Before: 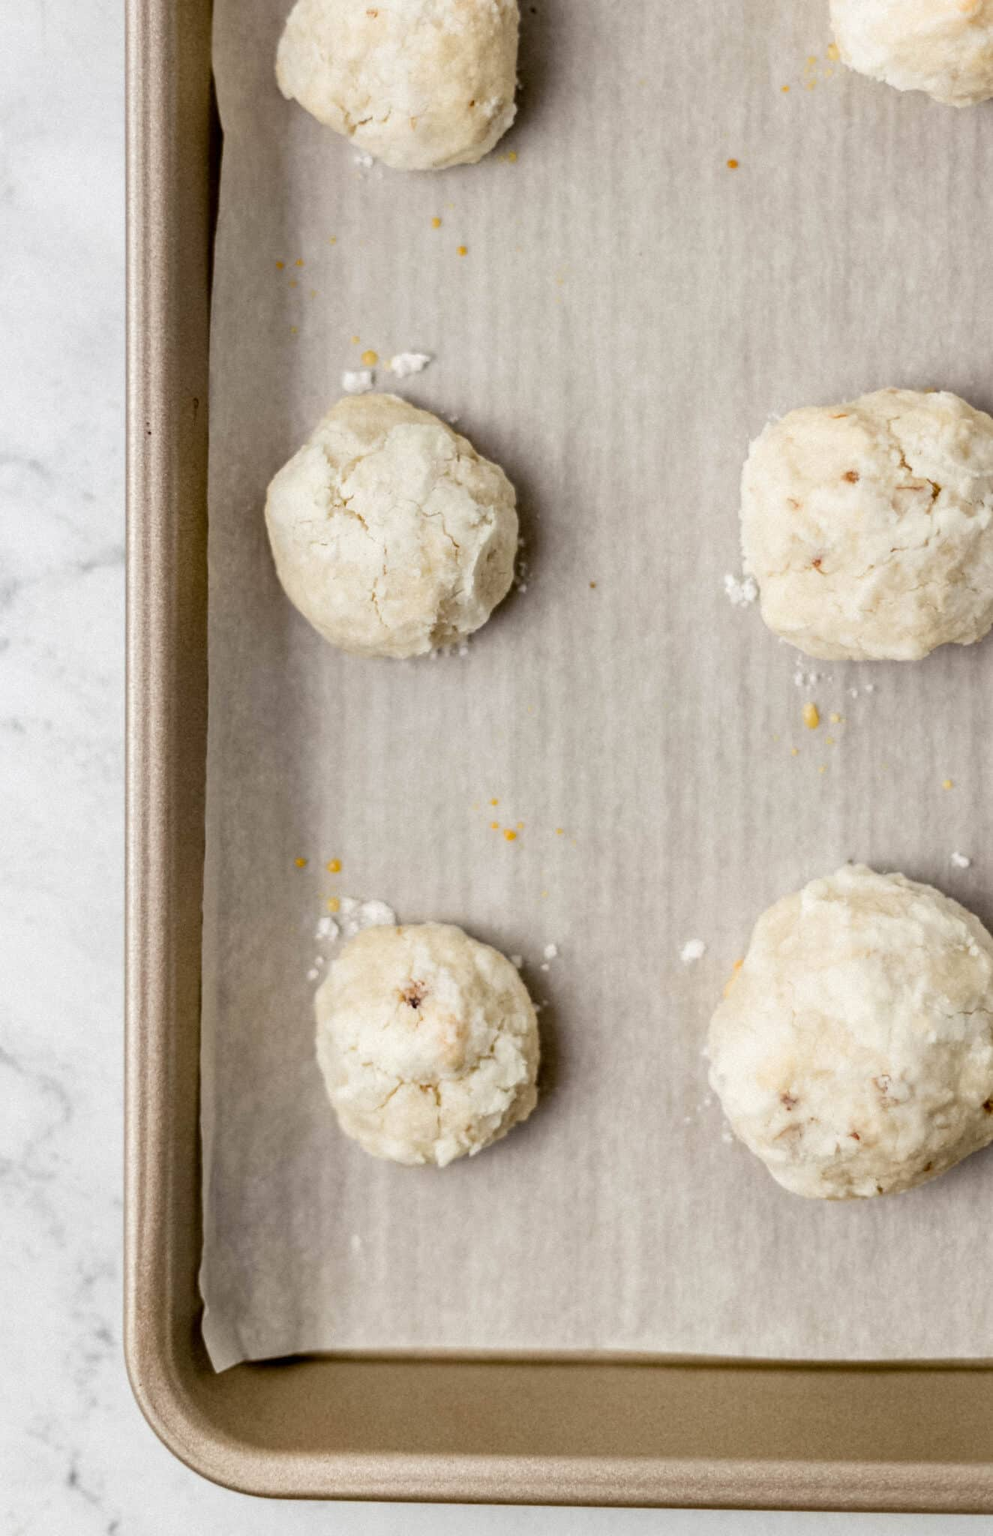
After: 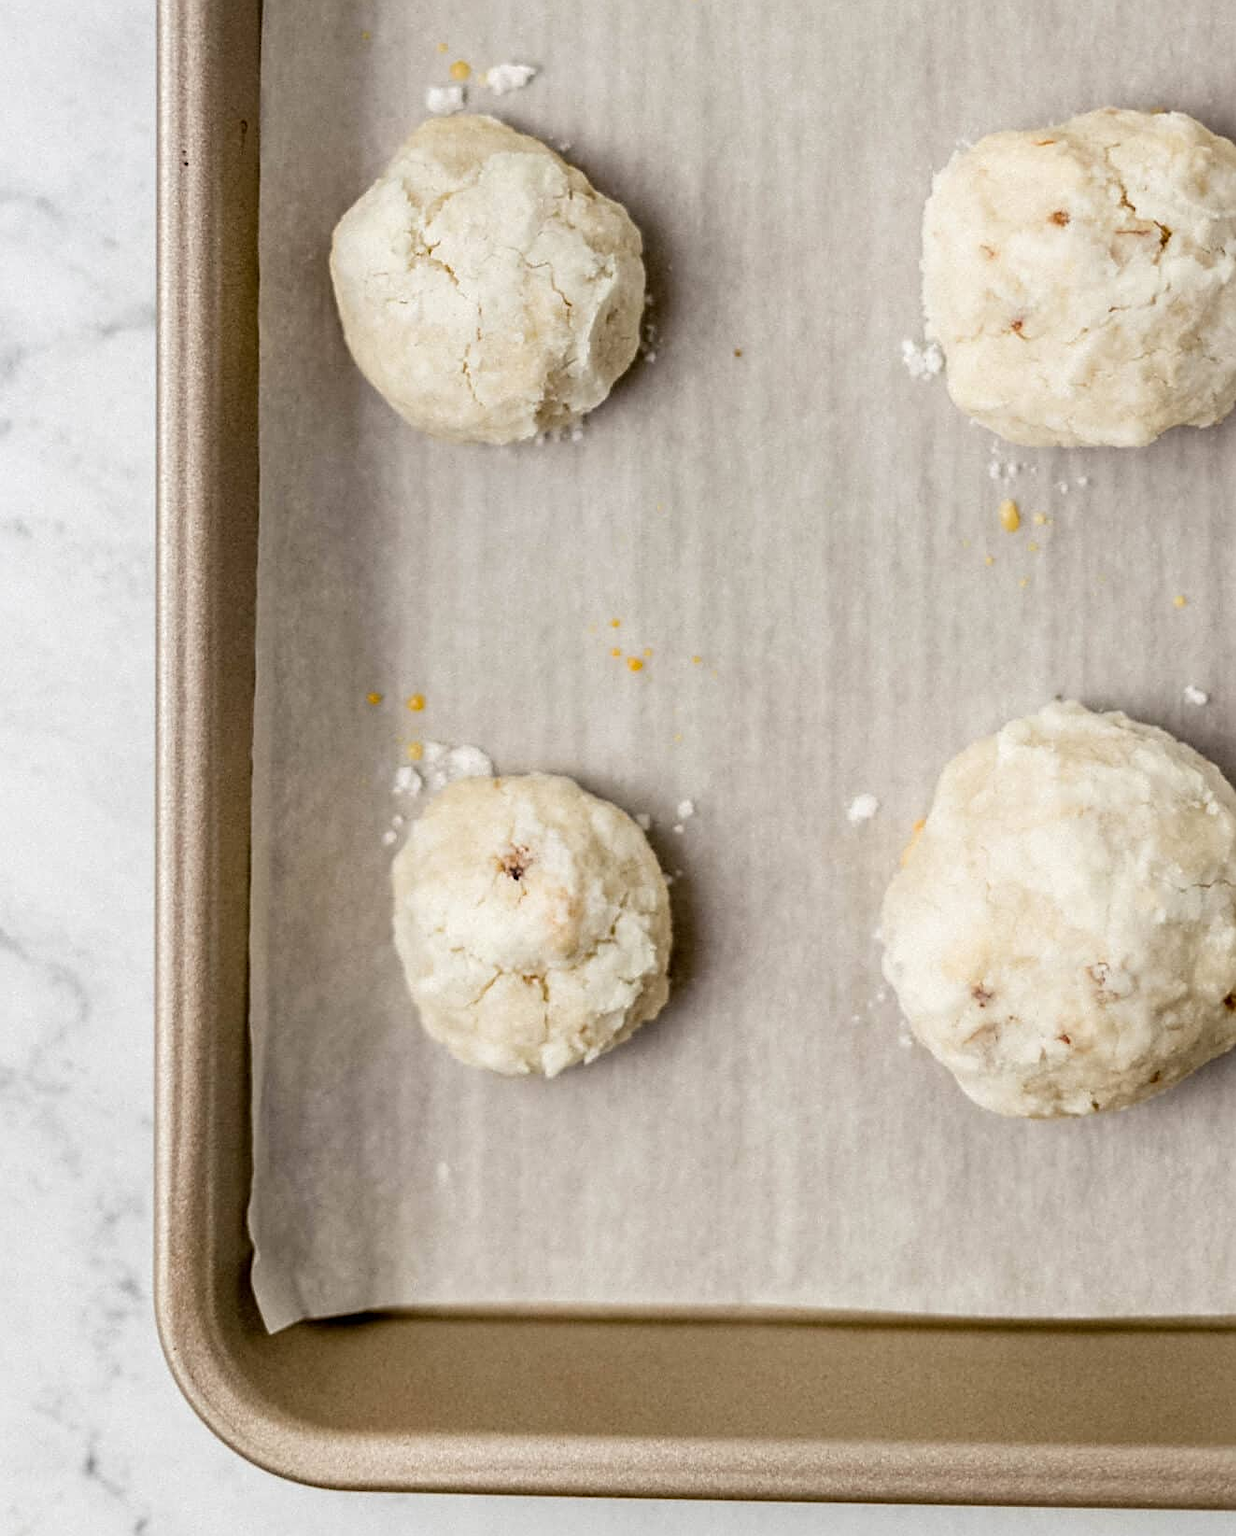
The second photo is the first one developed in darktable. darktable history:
crop and rotate: top 19.642%
sharpen: on, module defaults
